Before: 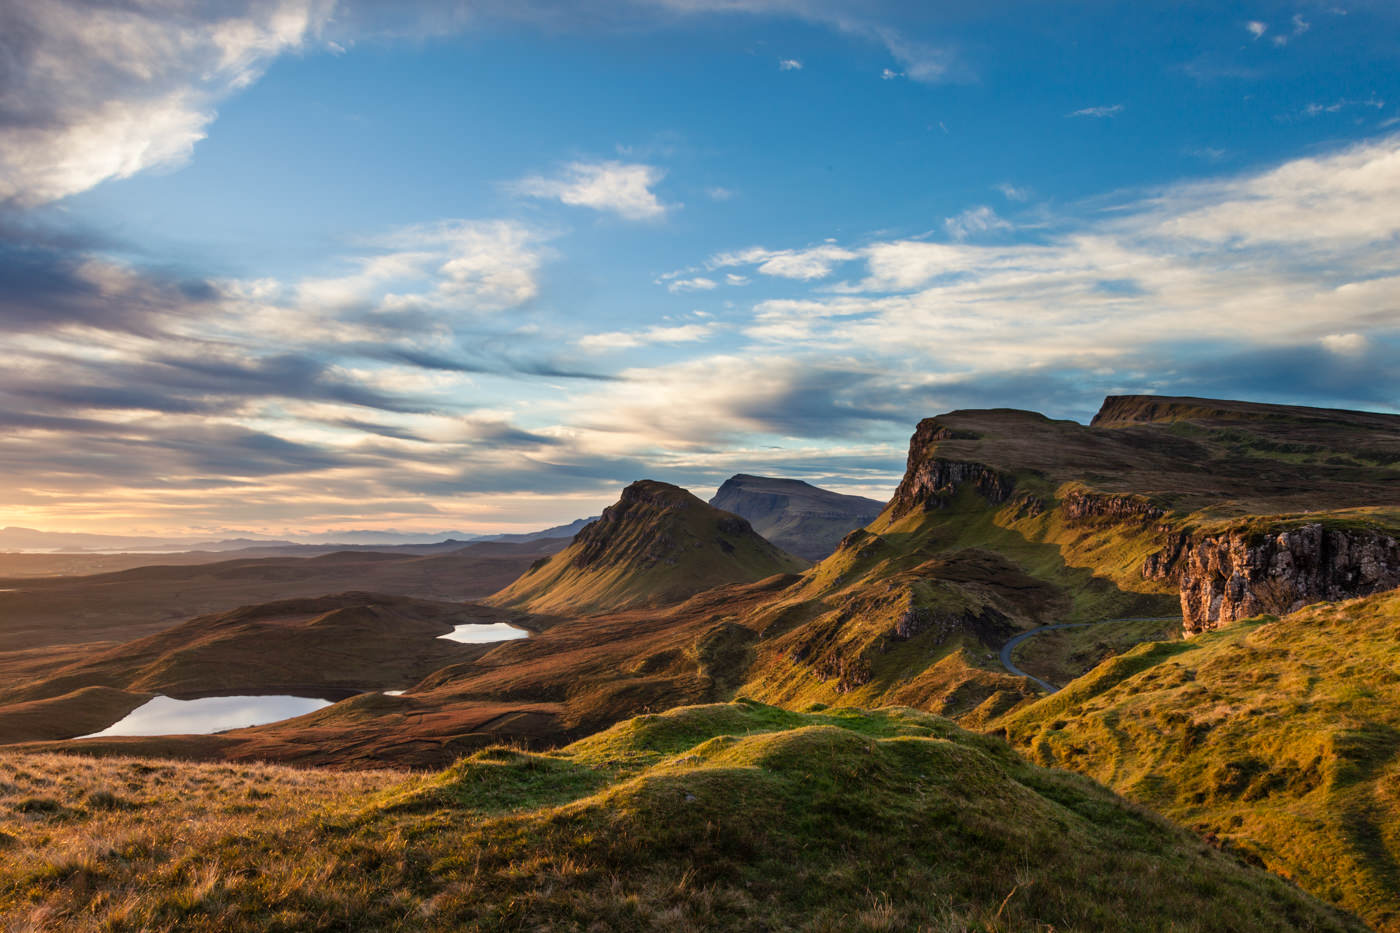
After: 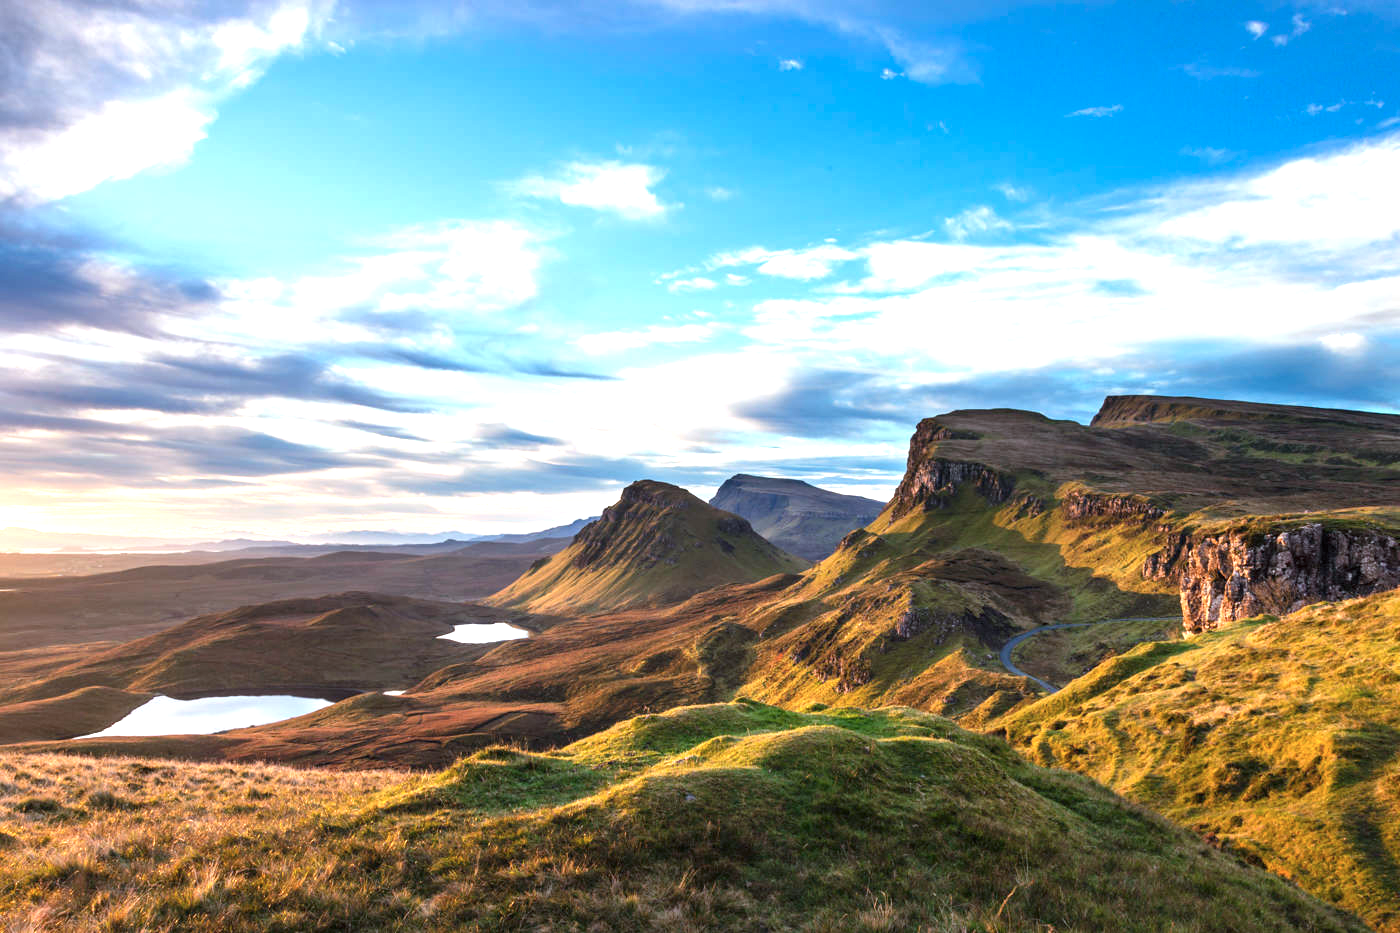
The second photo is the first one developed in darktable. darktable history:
color calibration: x 0.37, y 0.382, temperature 4313.32 K
exposure: black level correction 0, exposure 1.1 EV, compensate exposure bias true, compensate highlight preservation false
